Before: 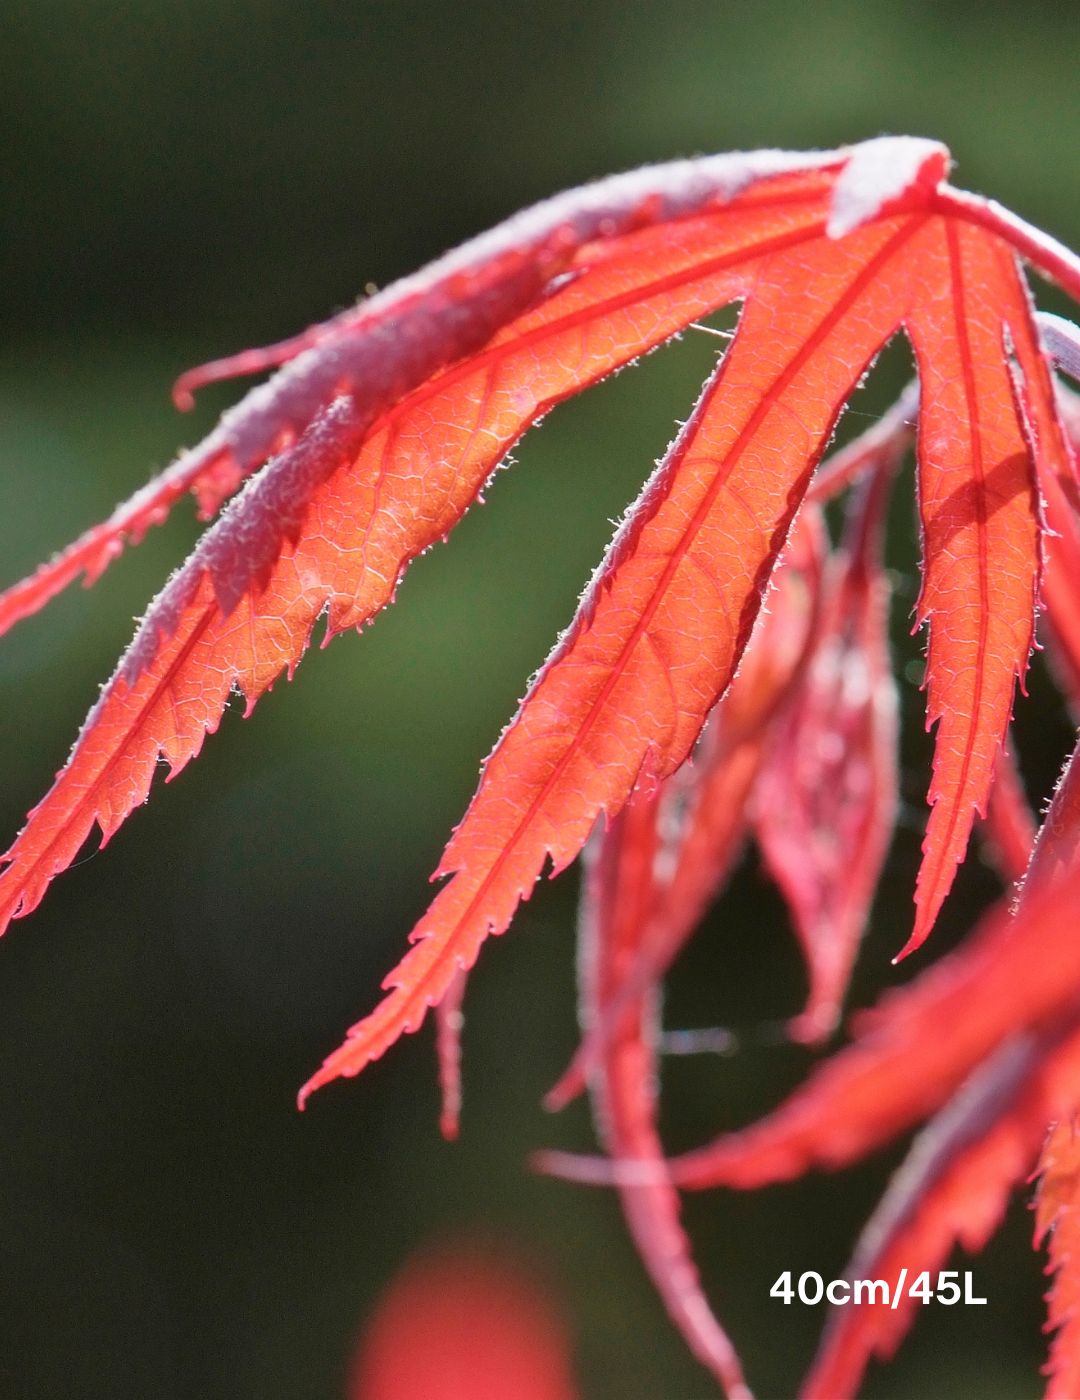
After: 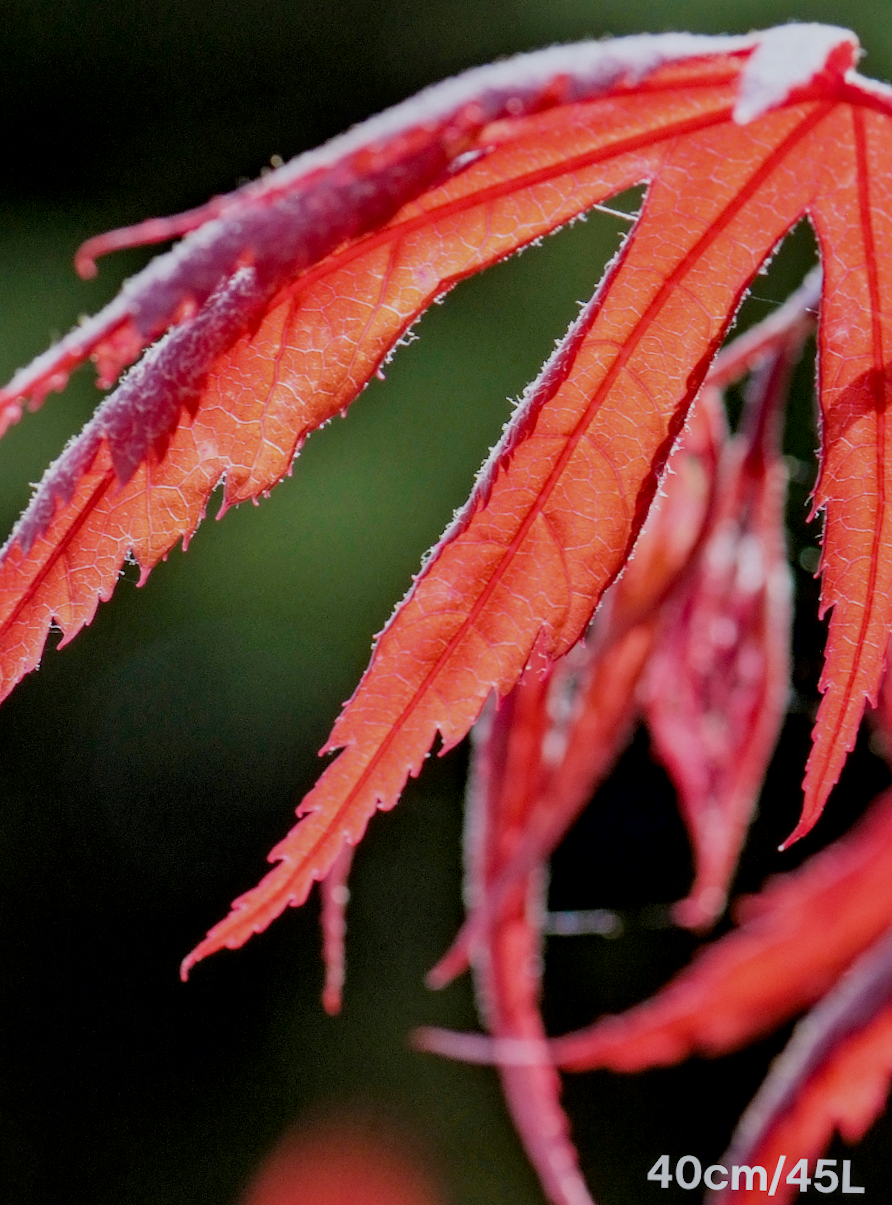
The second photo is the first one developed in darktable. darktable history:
local contrast: on, module defaults
exposure: black level correction 0.009, exposure -0.159 EV, compensate highlight preservation false
crop: left 9.807%, top 6.259%, right 7.334%, bottom 2.177%
rotate and perspective: rotation 1.57°, crop left 0.018, crop right 0.982, crop top 0.039, crop bottom 0.961
white balance: red 0.974, blue 1.044
filmic rgb: black relative exposure -7.65 EV, white relative exposure 4.56 EV, hardness 3.61
haze removal: compatibility mode true, adaptive false
